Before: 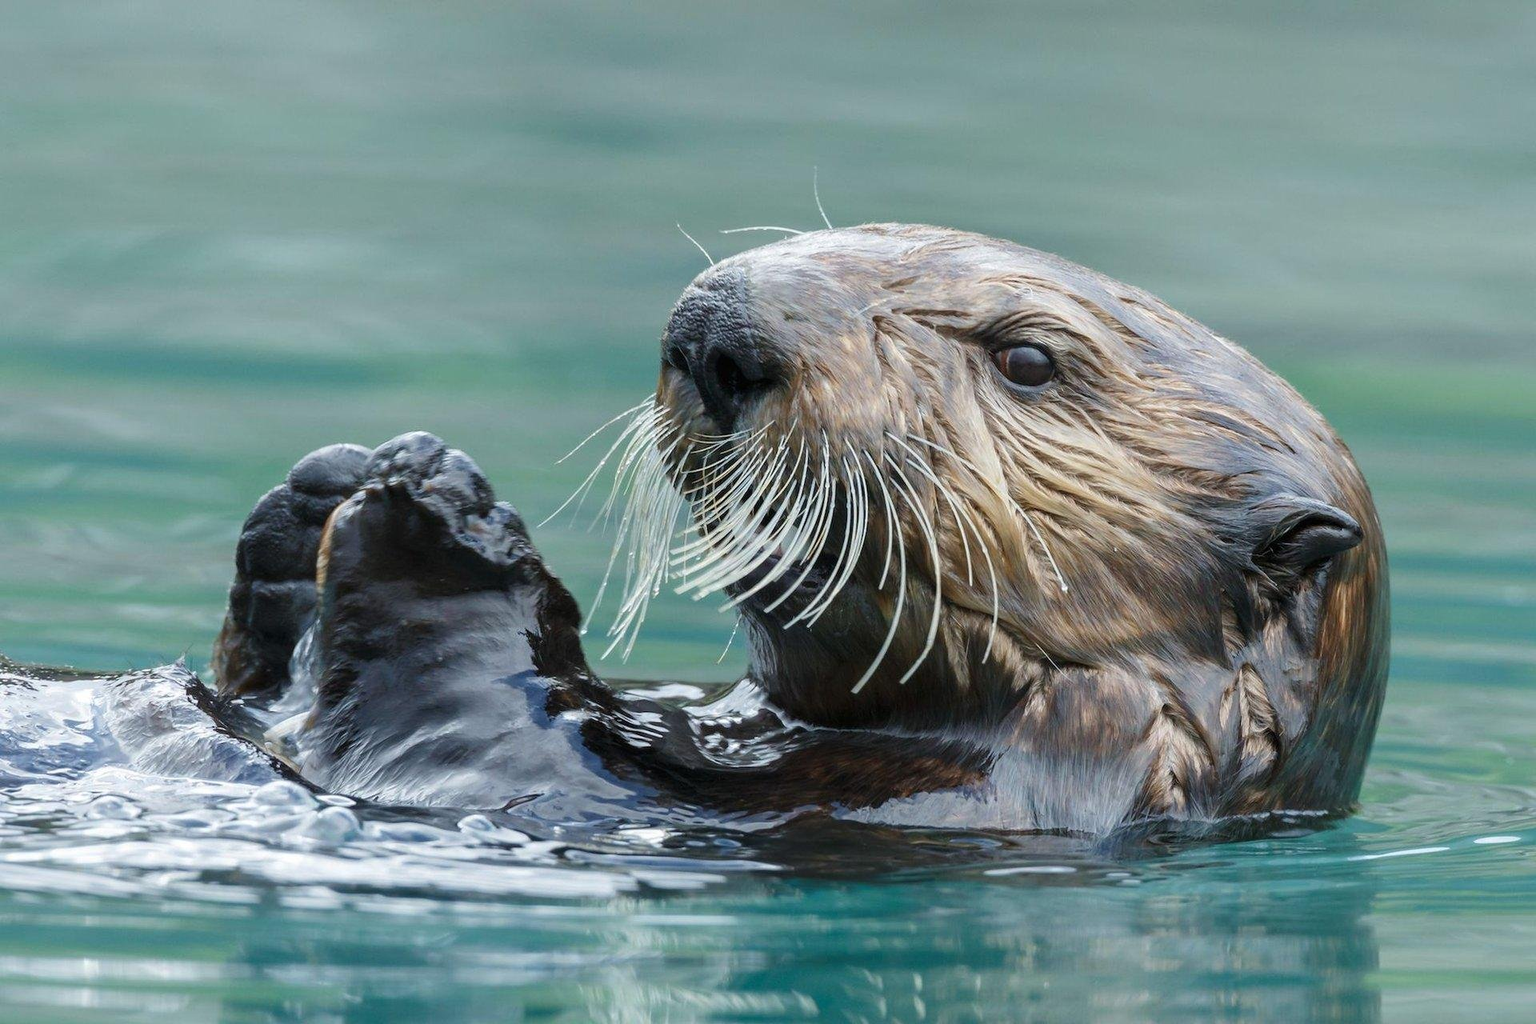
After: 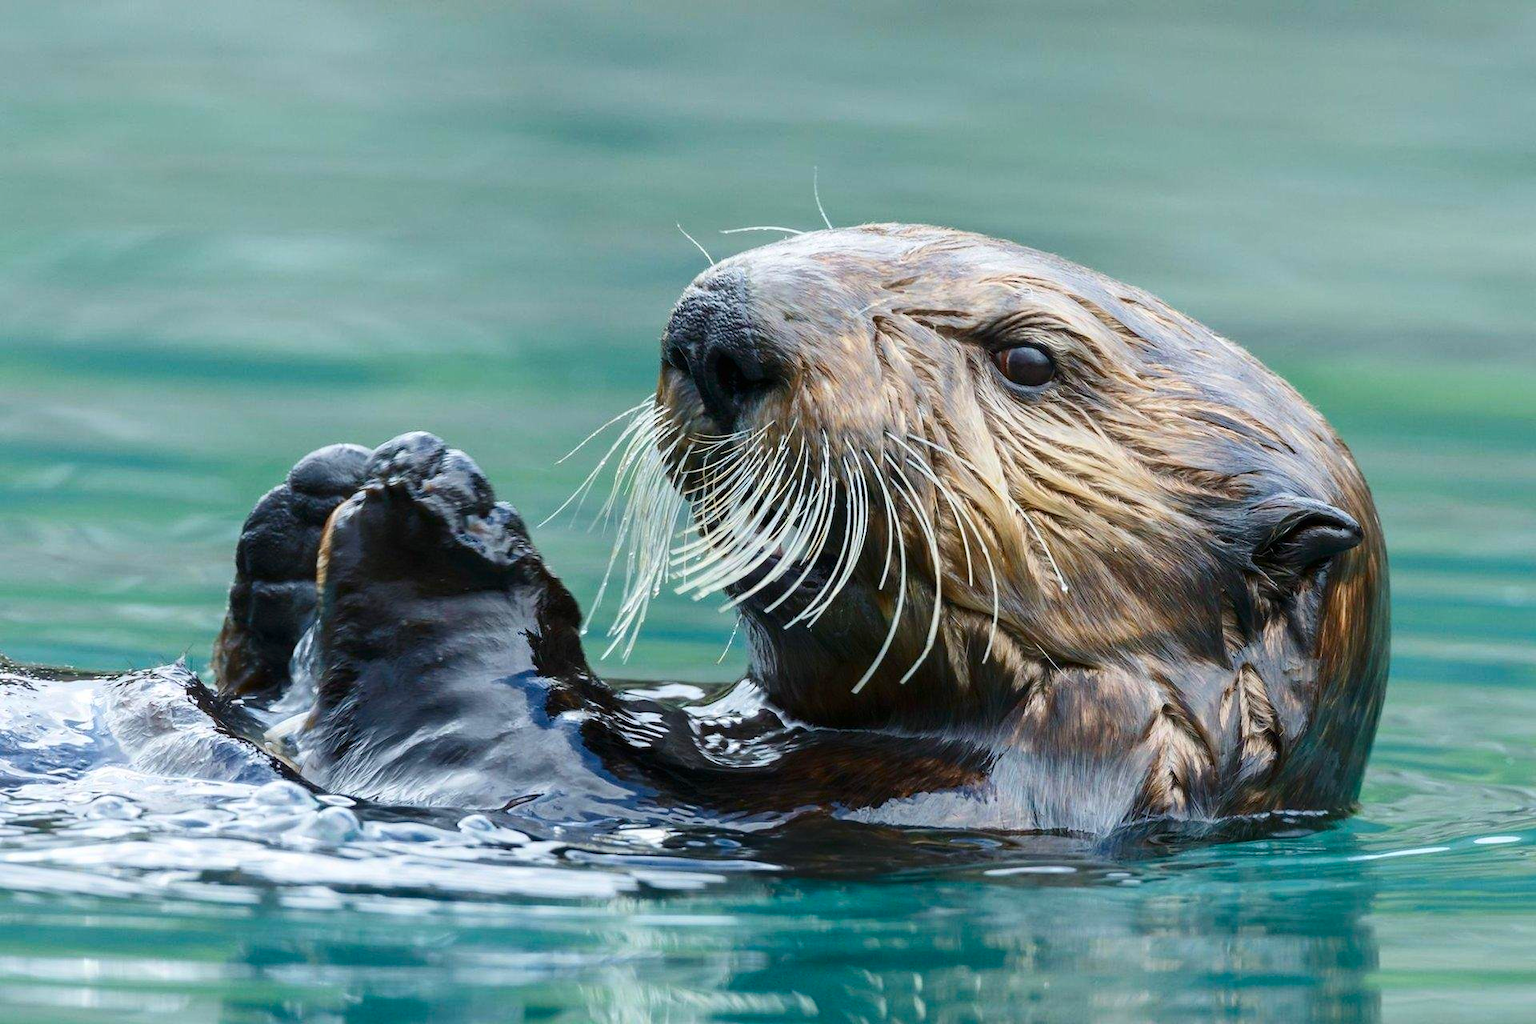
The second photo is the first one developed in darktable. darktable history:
contrast brightness saturation: contrast 0.173, saturation 0.309
